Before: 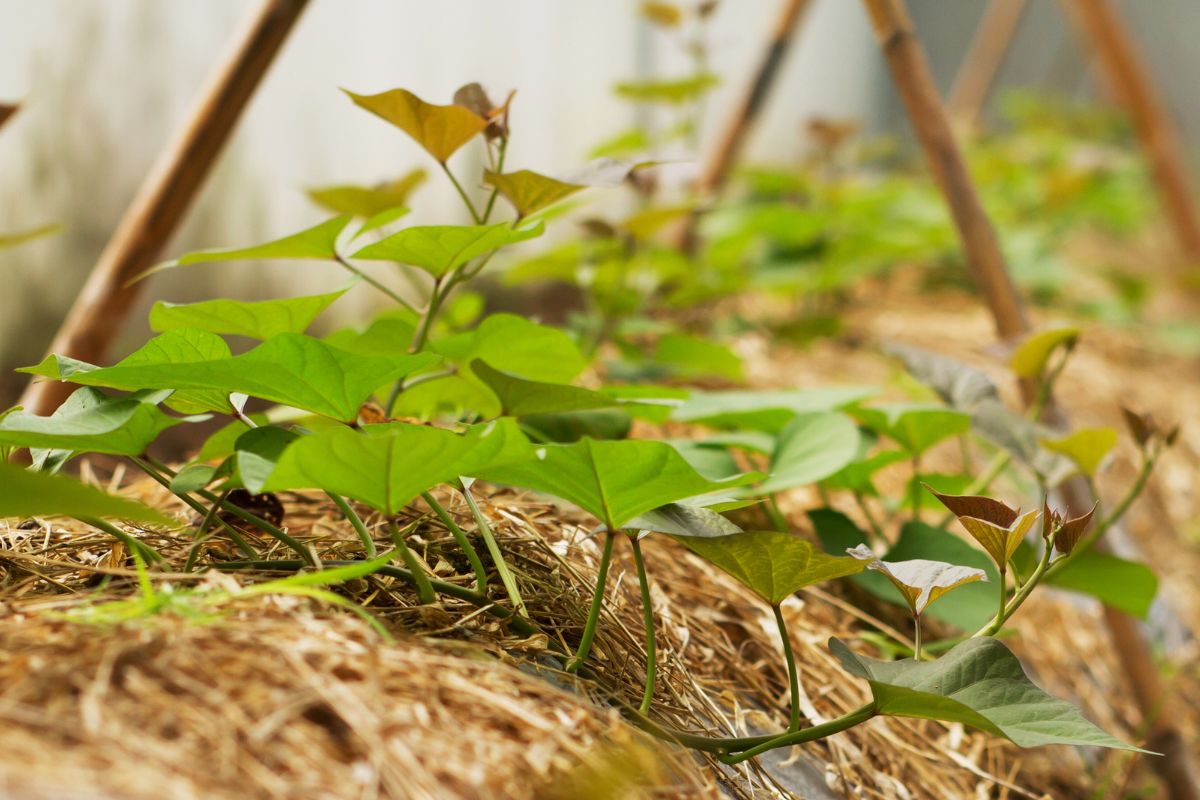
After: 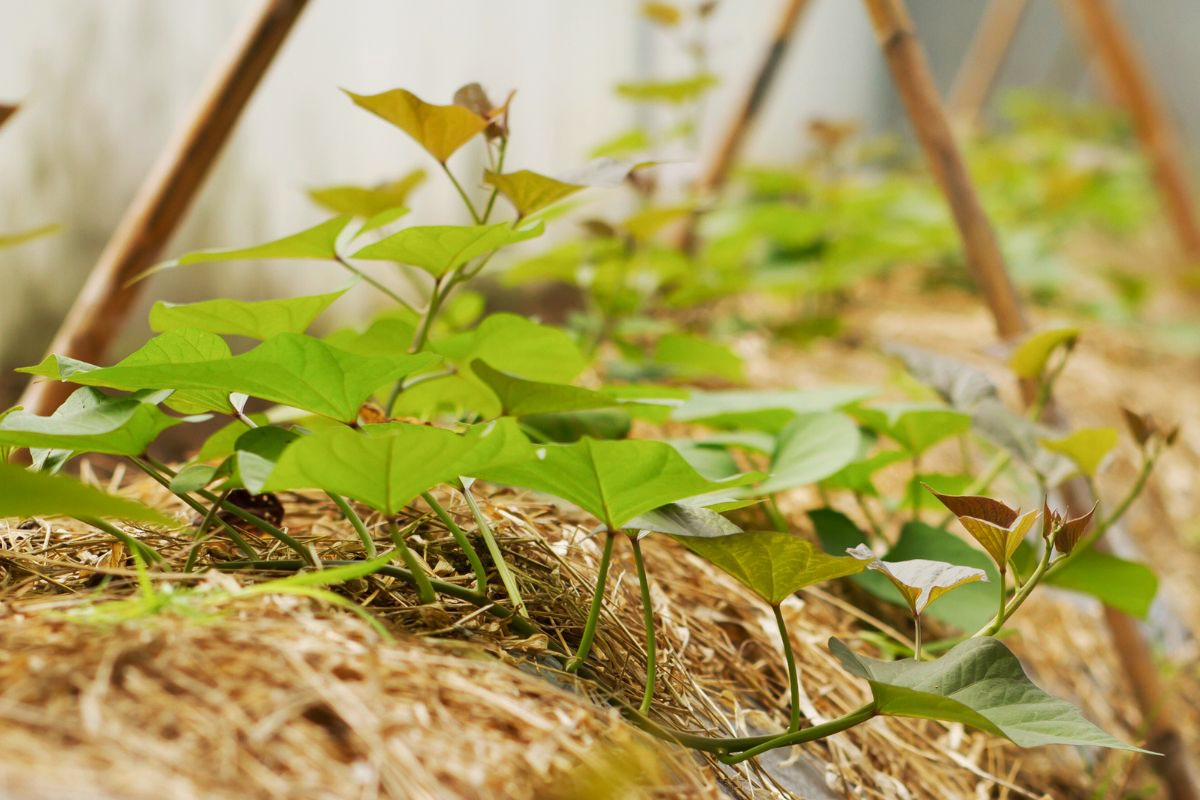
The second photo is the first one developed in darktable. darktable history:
exposure: exposure 0.022 EV, compensate highlight preservation false
base curve: curves: ch0 [(0, 0) (0.262, 0.32) (0.722, 0.705) (1, 1)], preserve colors none
